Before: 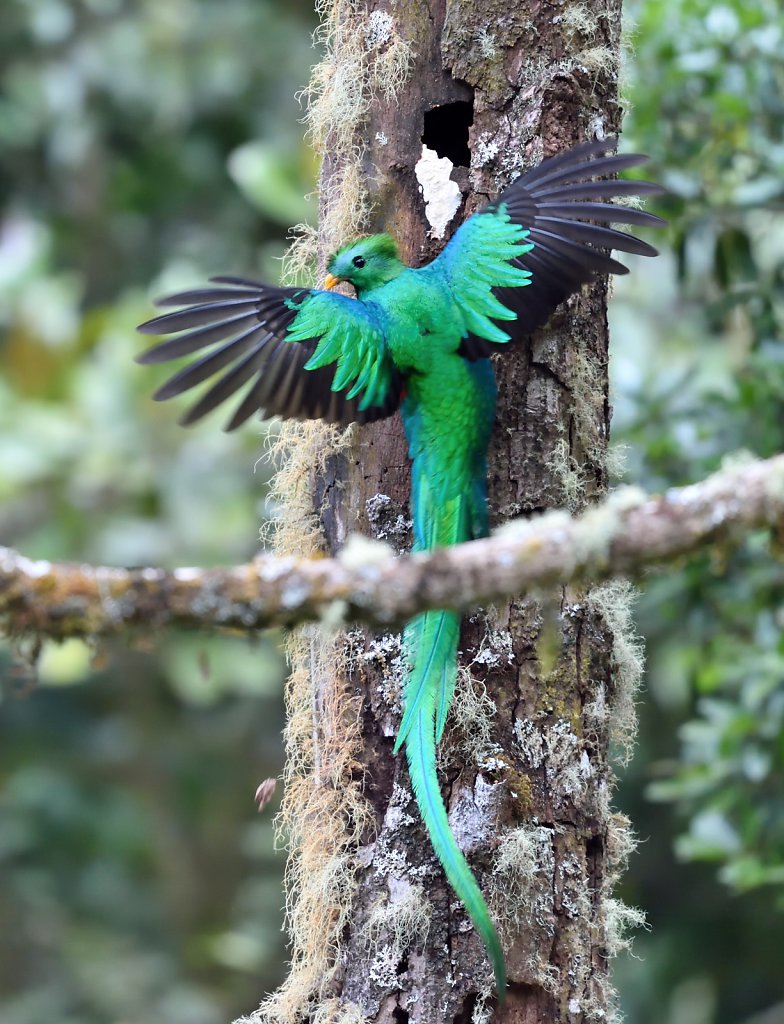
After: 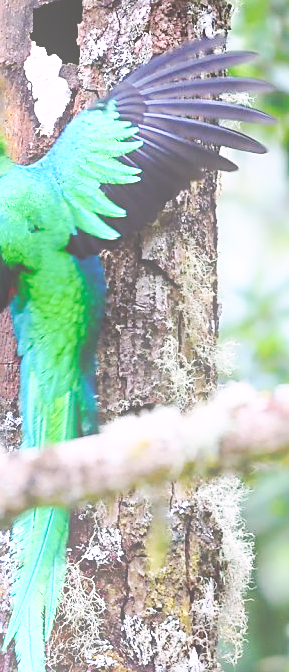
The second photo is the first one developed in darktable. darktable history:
crop and rotate: left 49.936%, top 10.094%, right 13.136%, bottom 24.256%
color correction: highlights a* 3.12, highlights b* -1.55, shadows a* -0.101, shadows b* 2.52, saturation 0.98
sharpen: on, module defaults
tone equalizer: on, module defaults
base curve: curves: ch0 [(0, 0) (0.032, 0.037) (0.105, 0.228) (0.435, 0.76) (0.856, 0.983) (1, 1)], preserve colors none
bloom: on, module defaults
